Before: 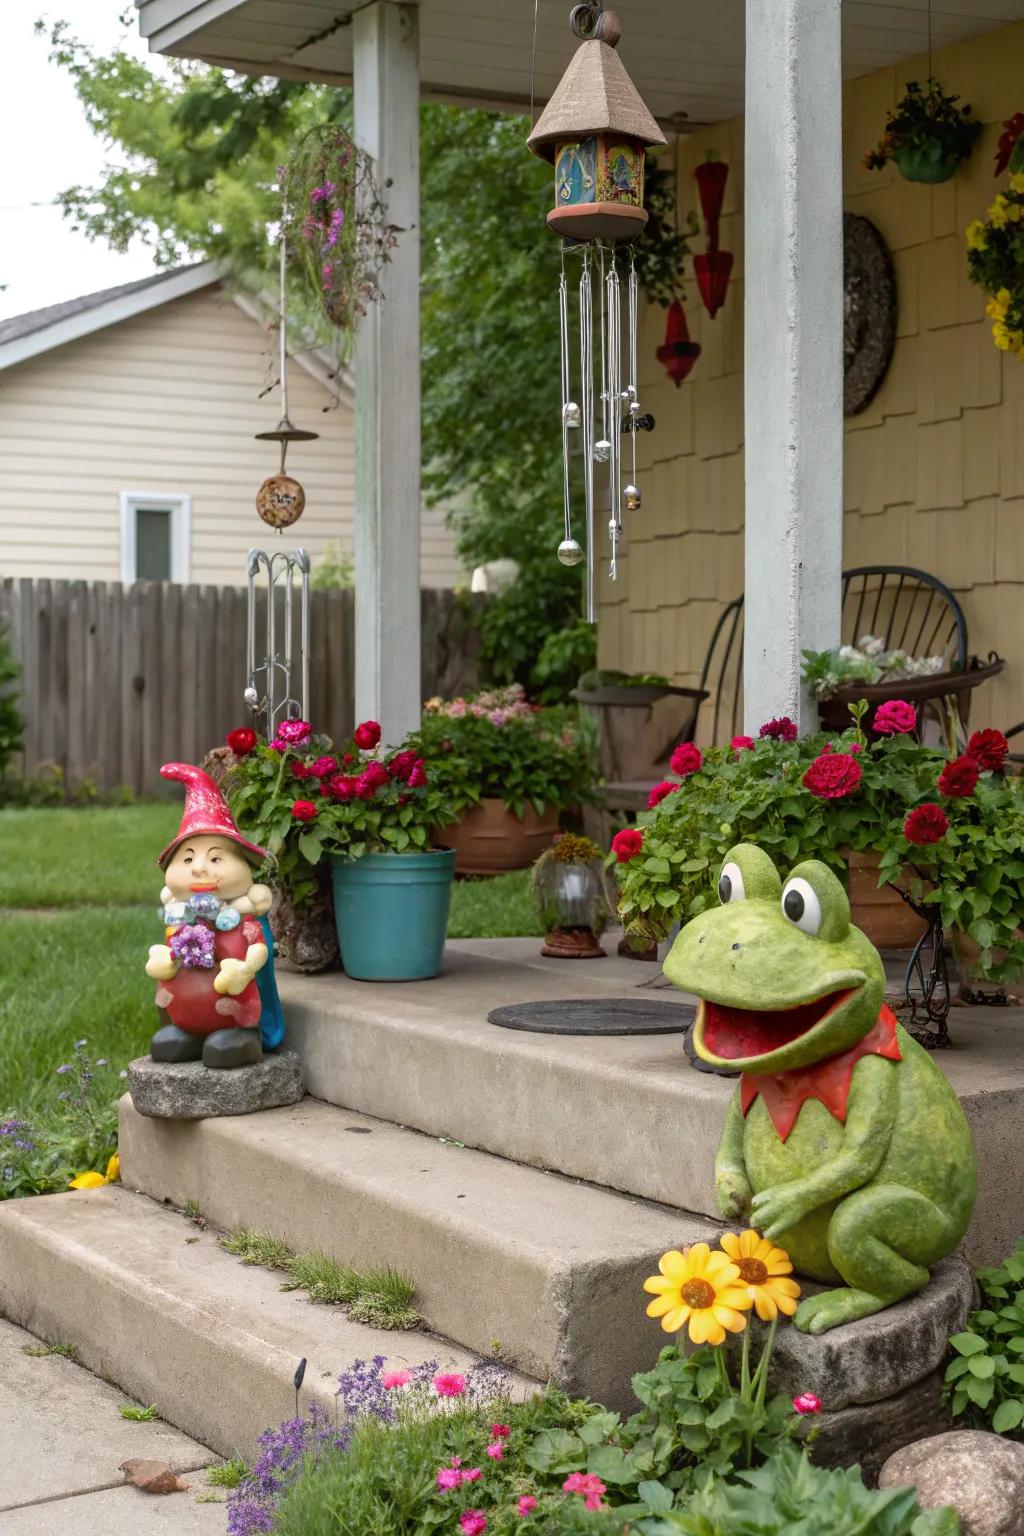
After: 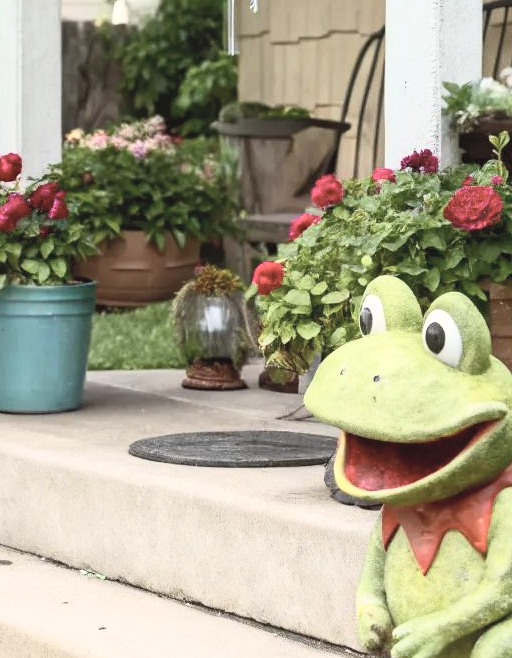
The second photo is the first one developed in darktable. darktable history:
contrast brightness saturation: contrast 0.432, brightness 0.562, saturation -0.202
tone equalizer: on, module defaults
crop: left 35.129%, top 37.034%, right 14.779%, bottom 20.068%
